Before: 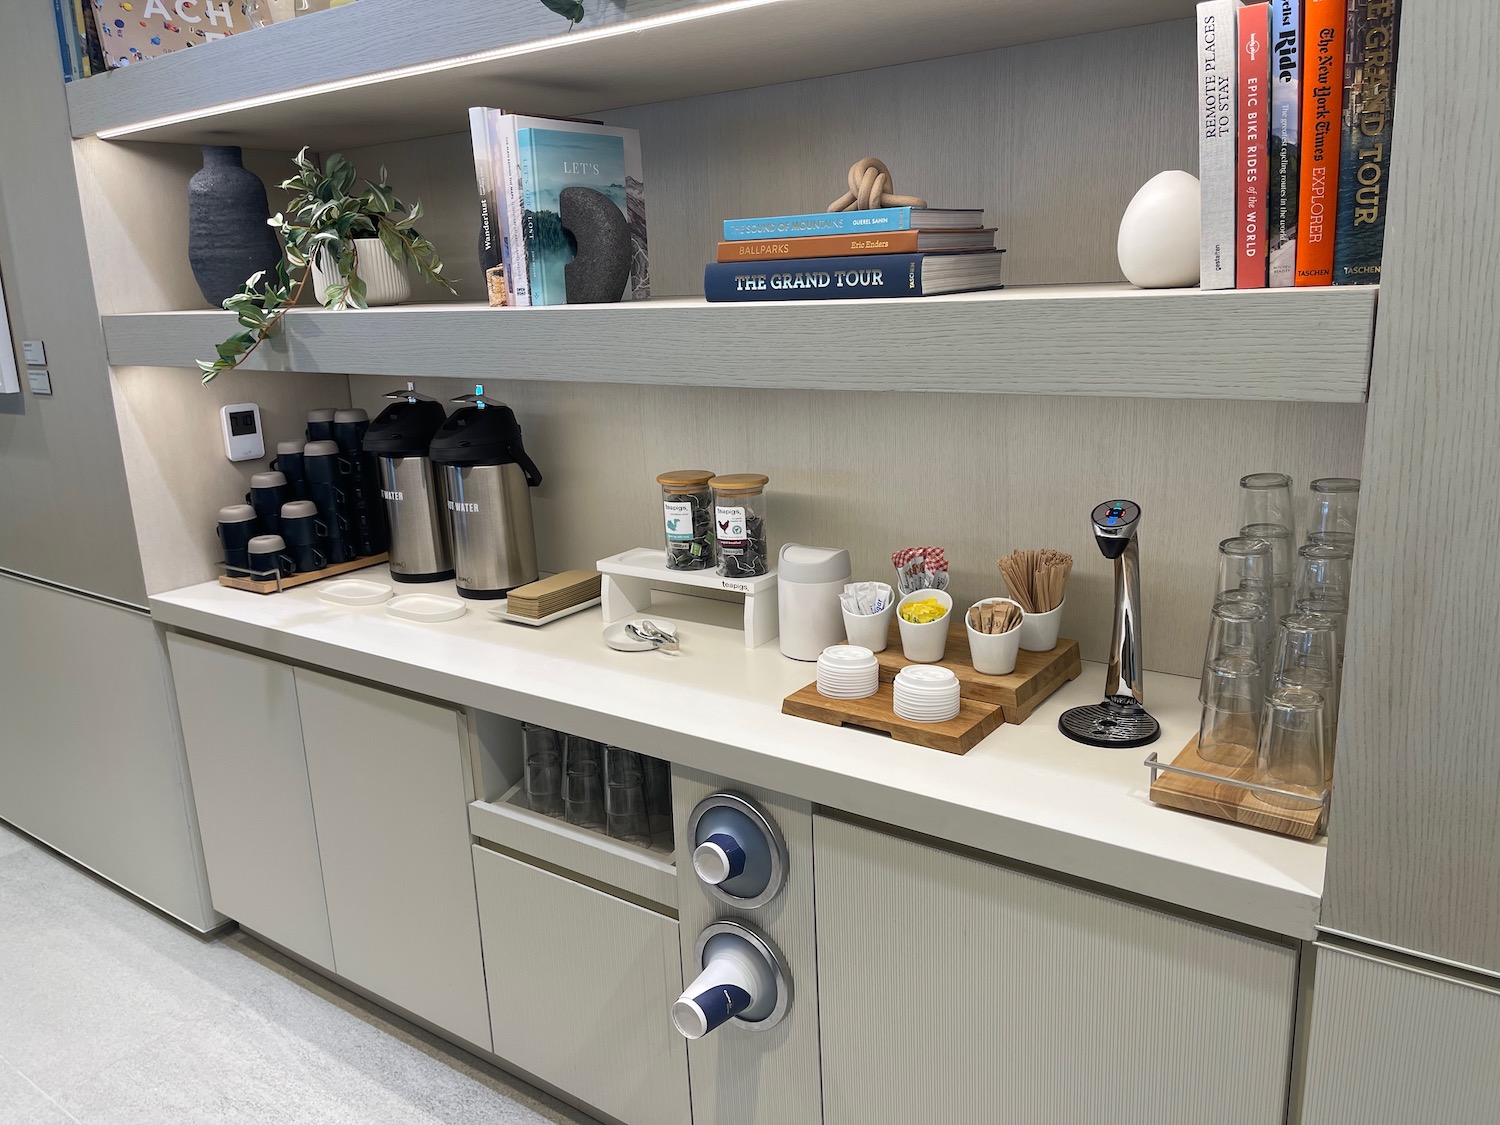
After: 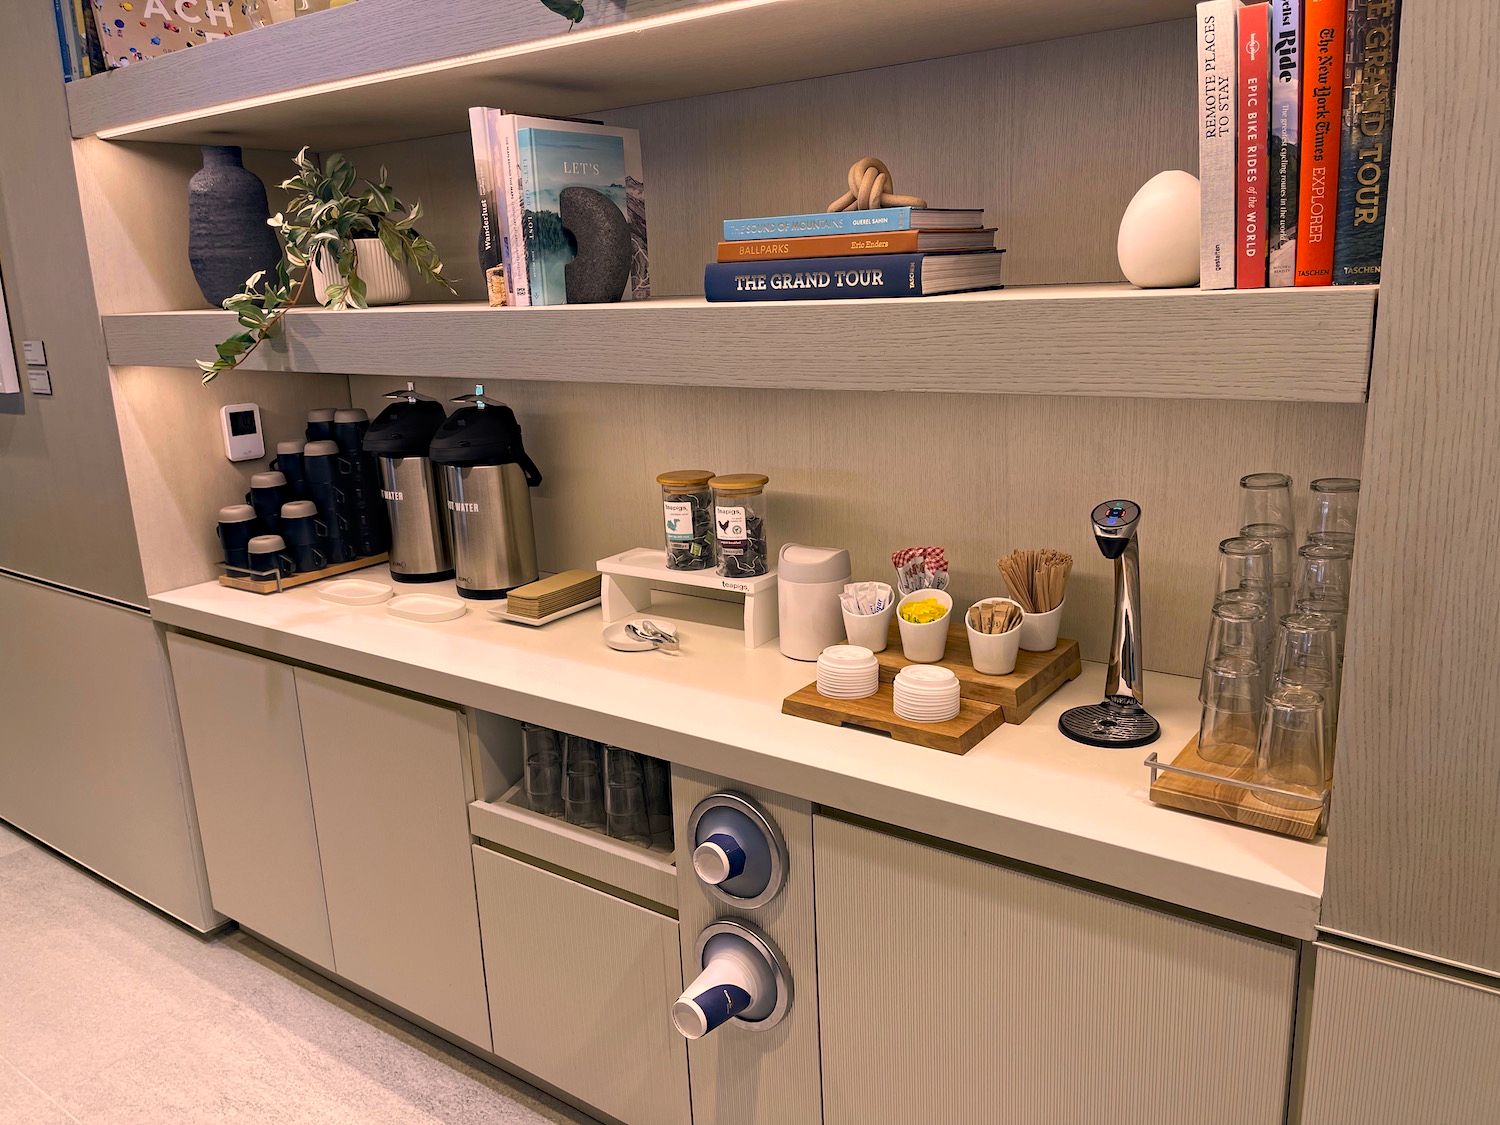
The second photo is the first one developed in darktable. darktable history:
haze removal: strength 0.296, distance 0.247, adaptive false
color correction: highlights a* 17.57, highlights b* 18.71
